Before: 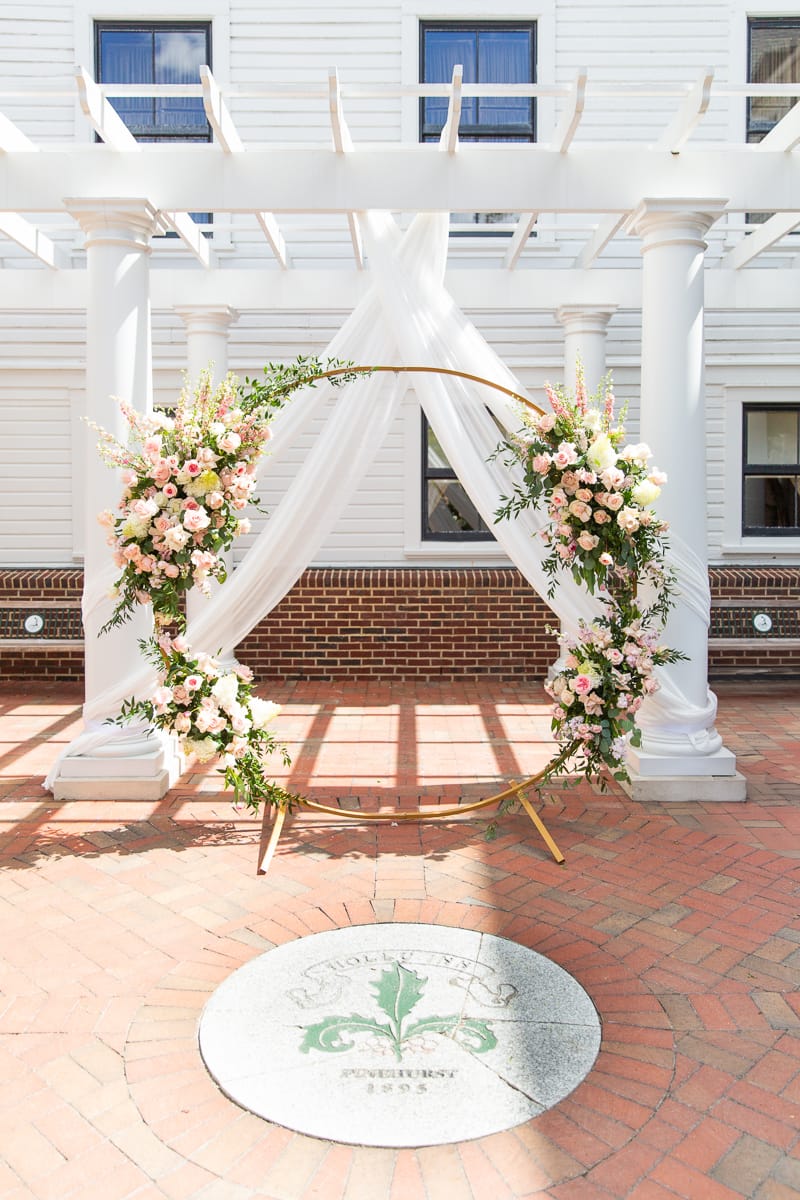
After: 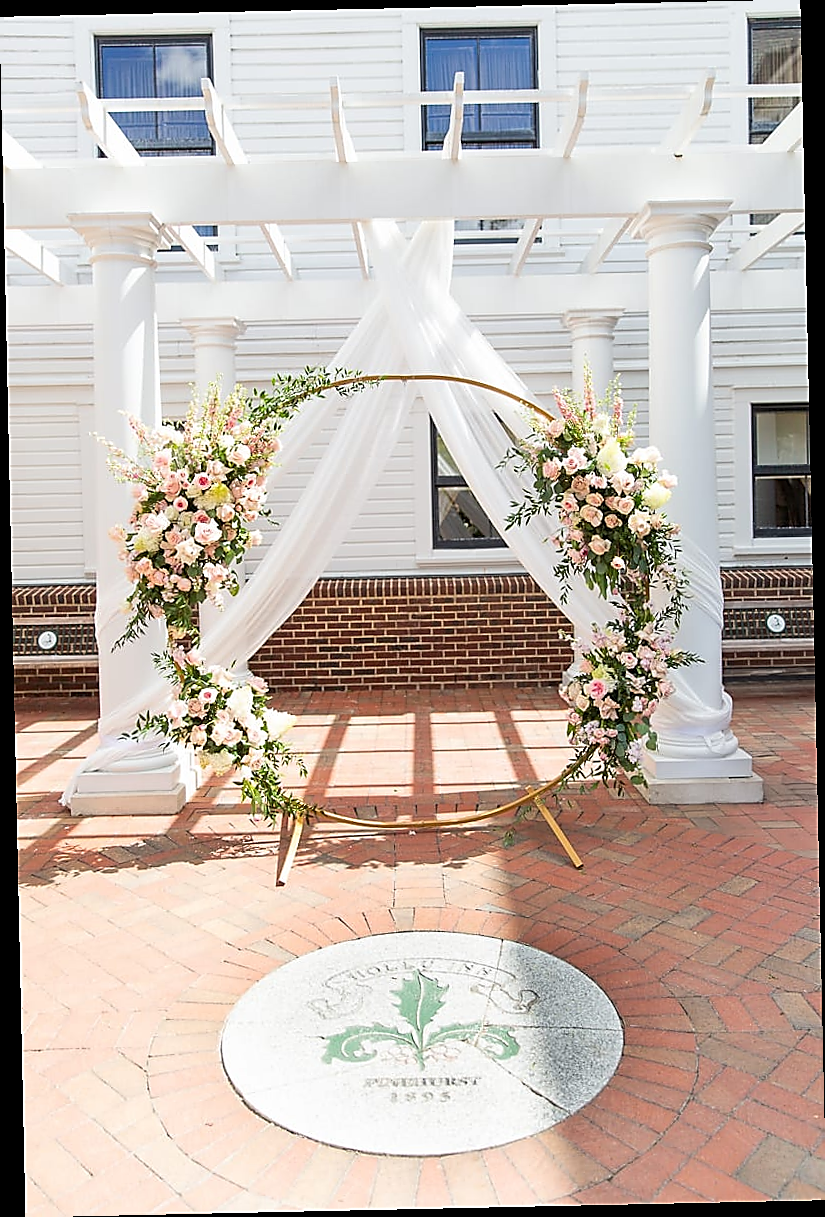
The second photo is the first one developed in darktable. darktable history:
sharpen: radius 1.4, amount 1.25, threshold 0.7
rotate and perspective: rotation -1.24°, automatic cropping off
